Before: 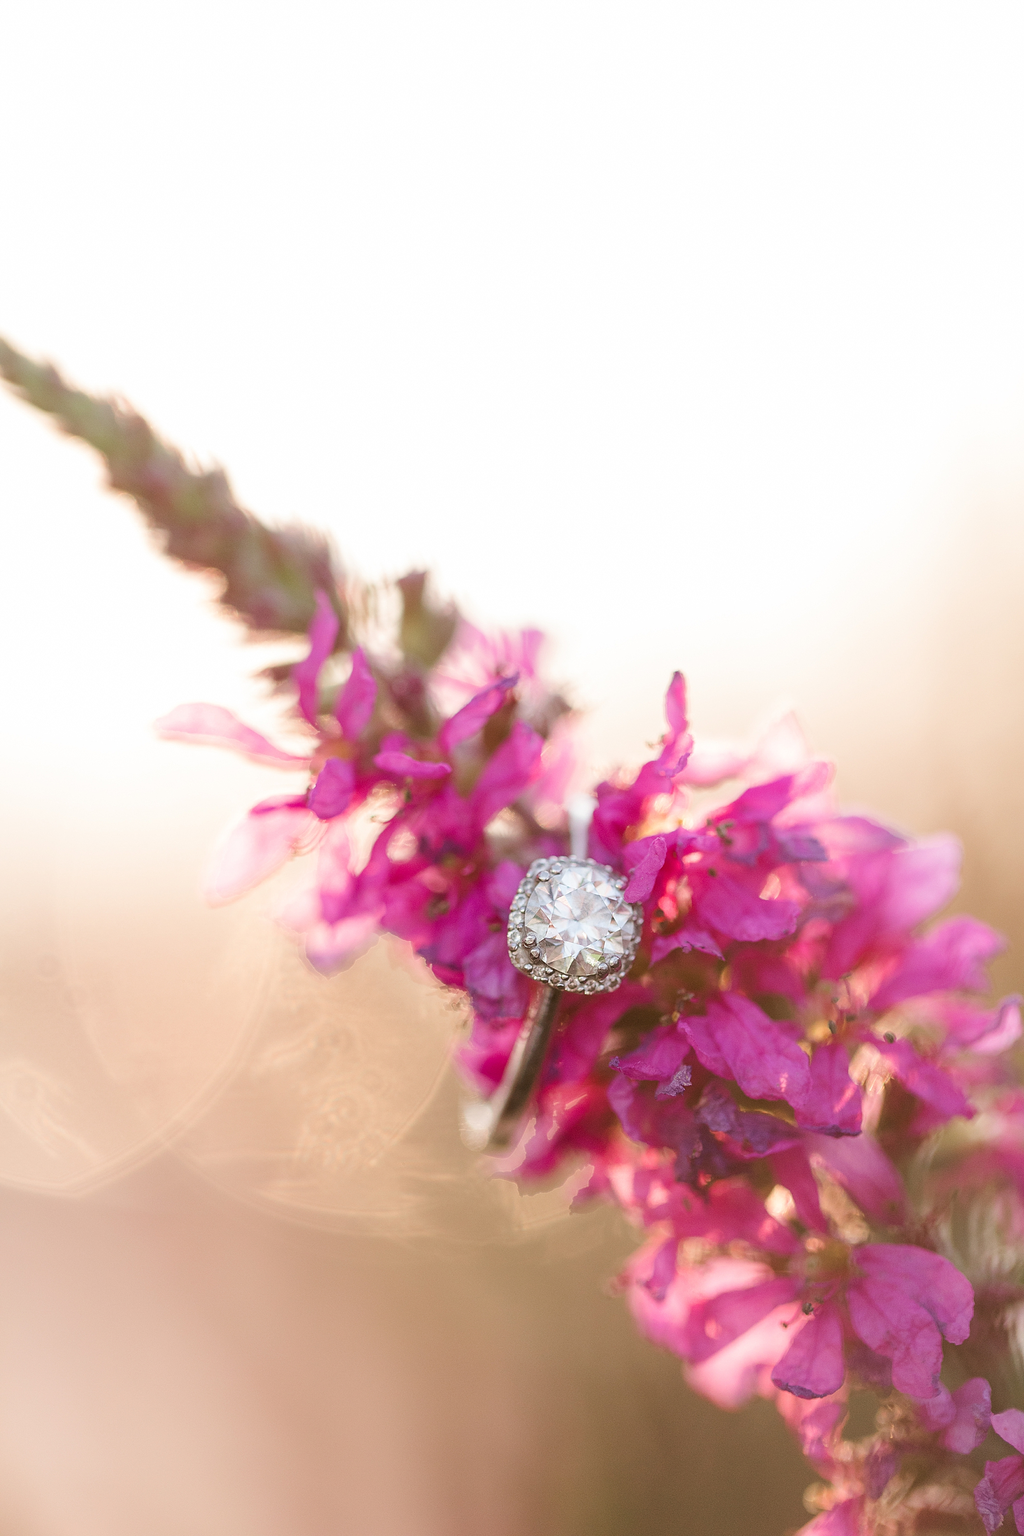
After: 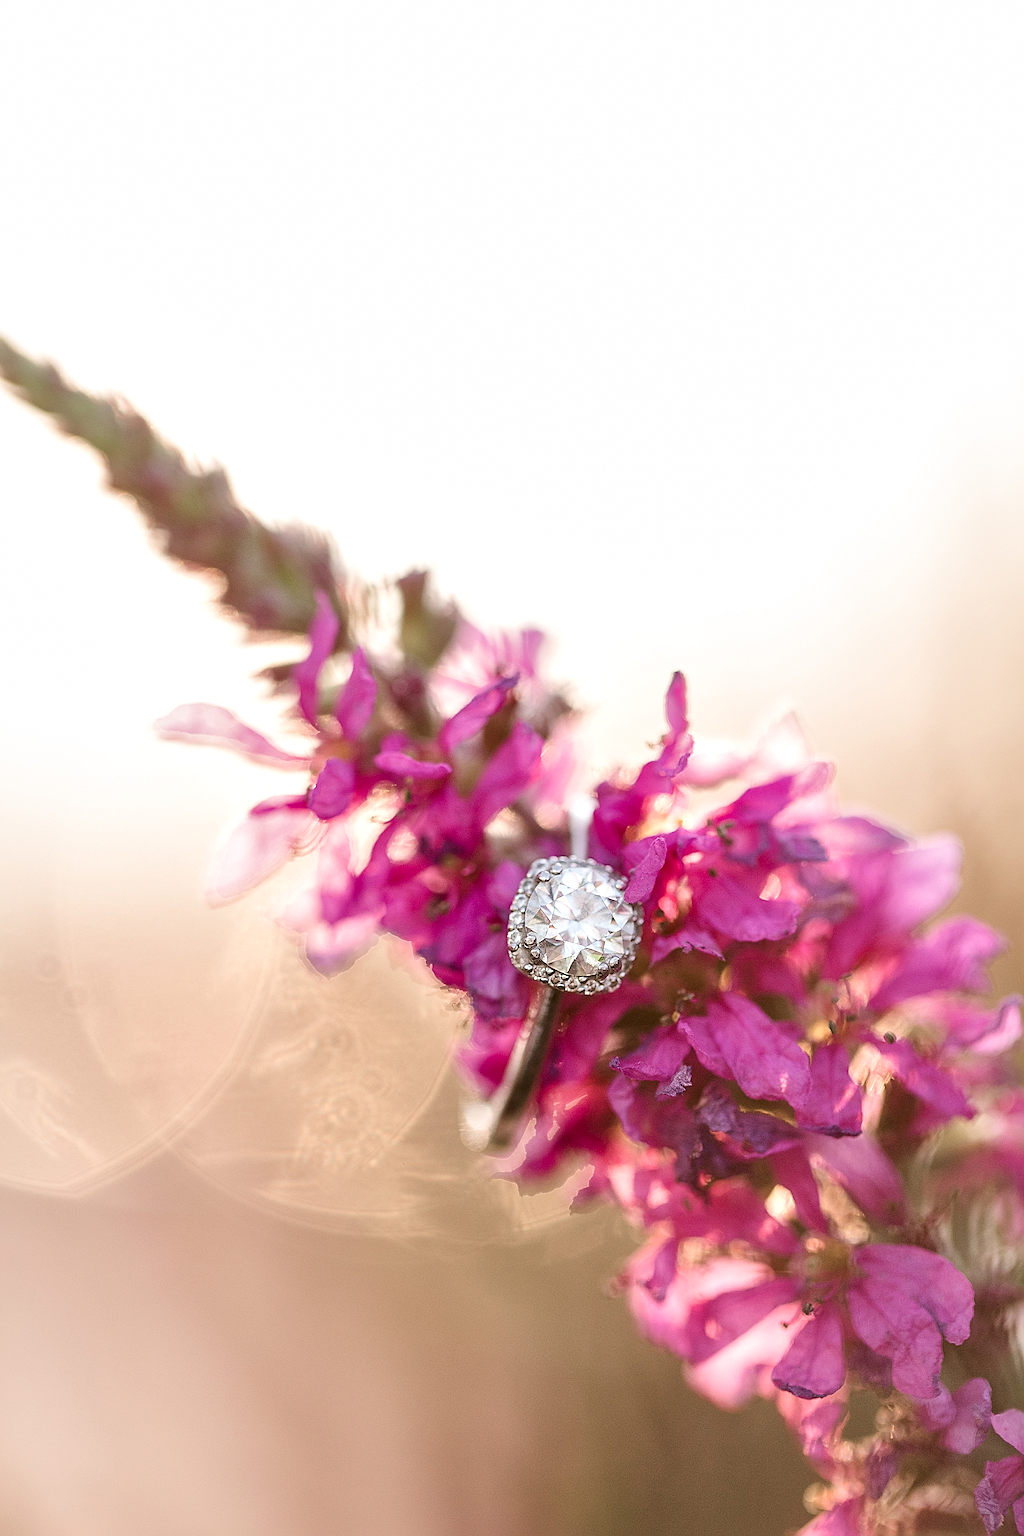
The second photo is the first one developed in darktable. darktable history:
sharpen: on, module defaults
local contrast: mode bilateral grid, contrast 25, coarseness 60, detail 151%, midtone range 0.2
